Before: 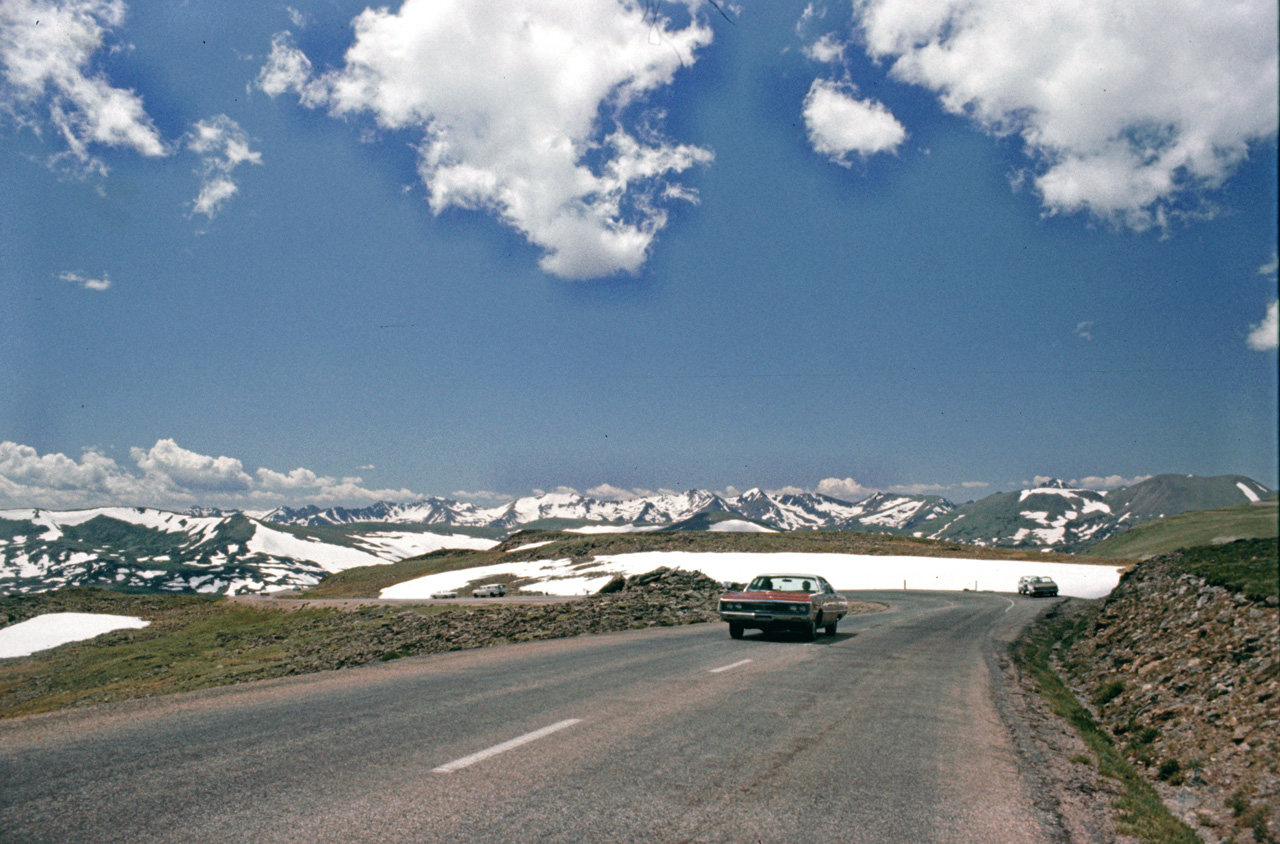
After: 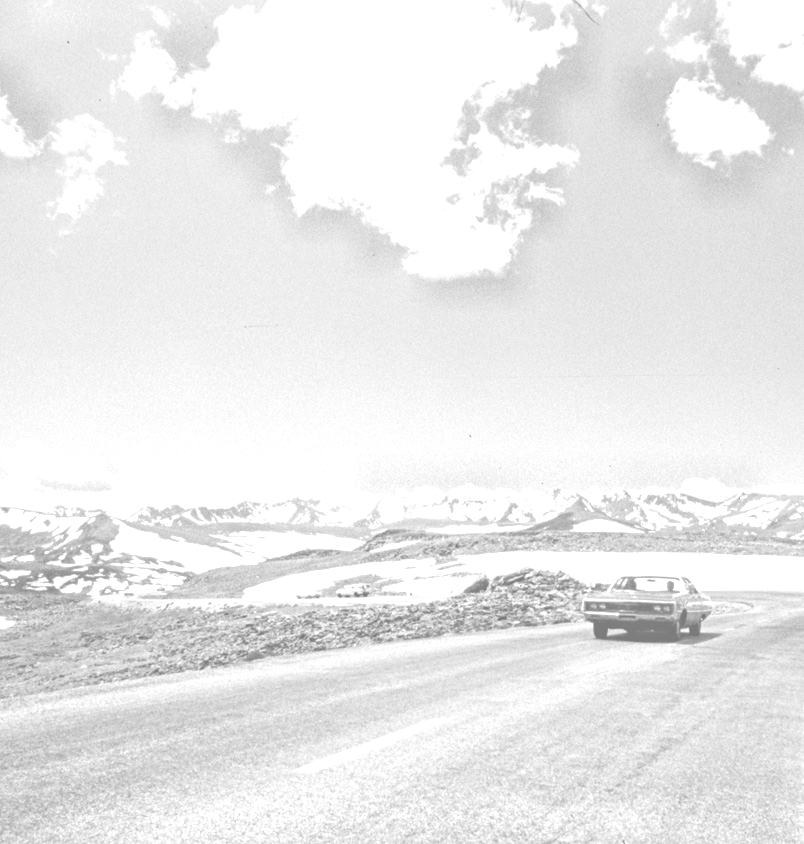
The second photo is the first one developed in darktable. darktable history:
fill light: on, module defaults
shadows and highlights: radius 334.93, shadows 63.48, highlights 6.06, compress 87.7%, highlights color adjustment 39.73%, soften with gaussian
colorize: hue 25.2°, saturation 83%, source mix 82%, lightness 79%, version 1
crop: left 10.644%, right 26.528%
local contrast: on, module defaults
monochrome: on, module defaults
